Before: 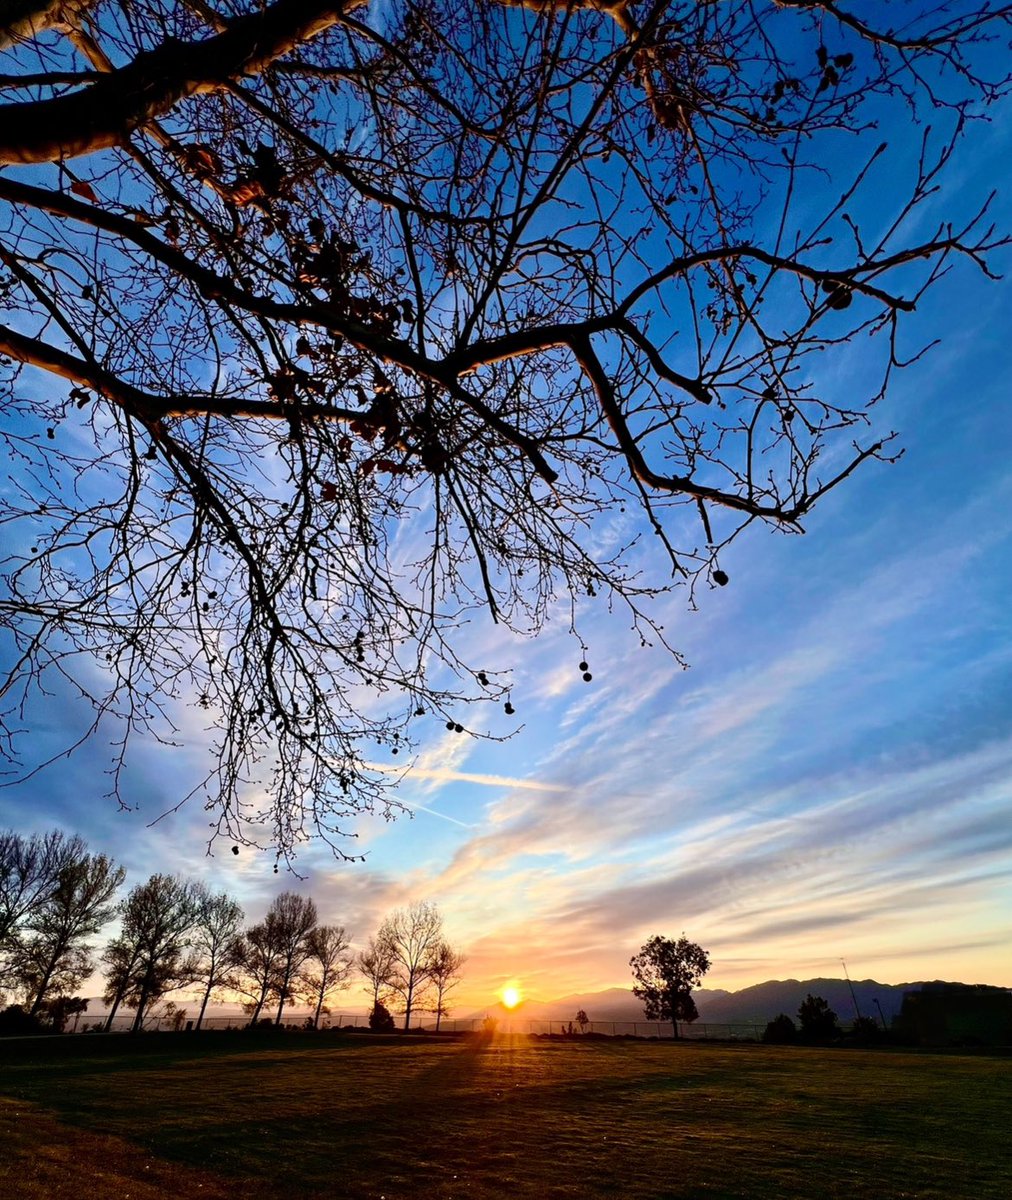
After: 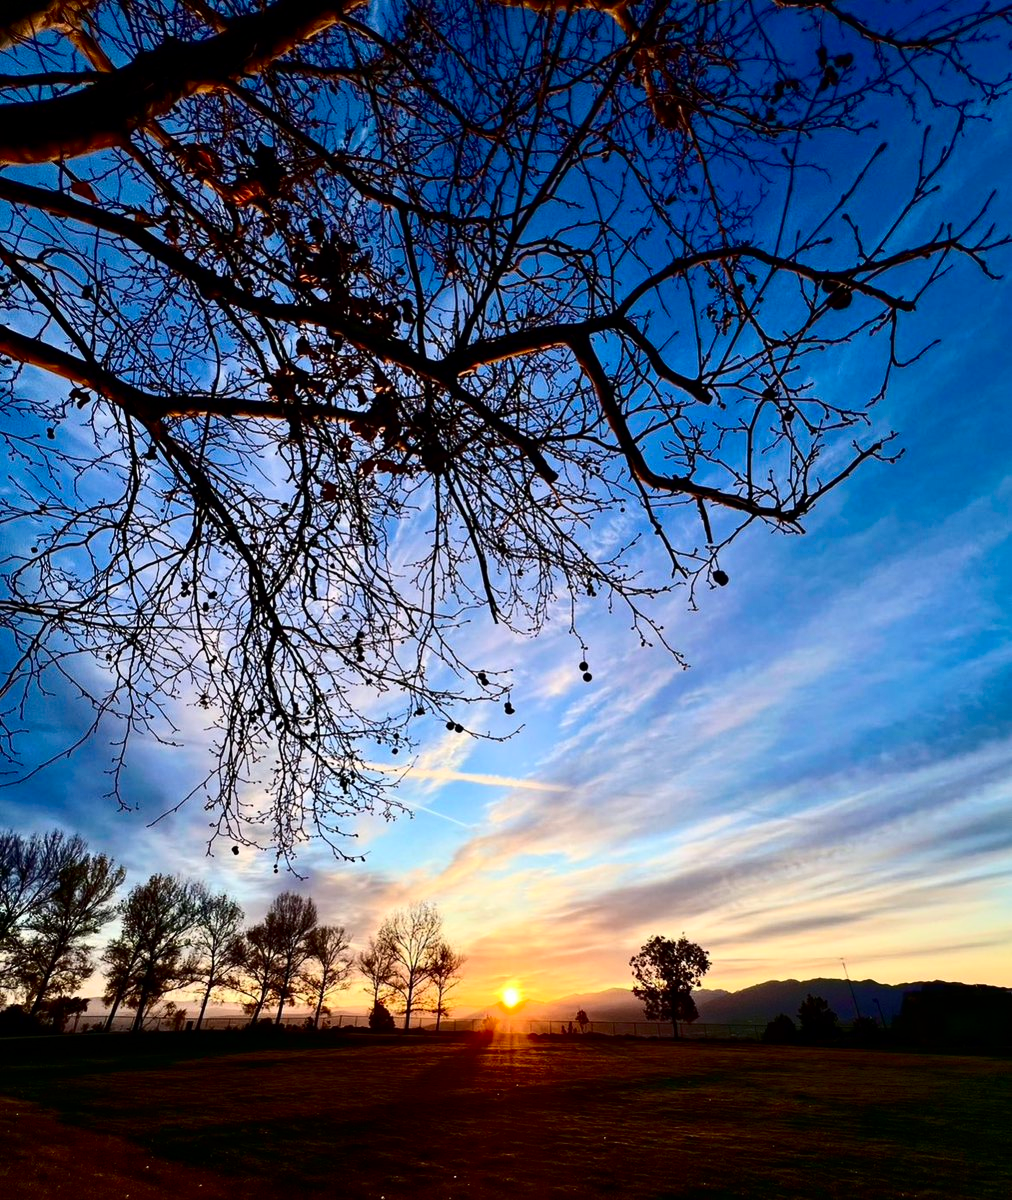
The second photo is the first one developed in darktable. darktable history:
contrast brightness saturation: contrast 0.192, brightness -0.105, saturation 0.211
